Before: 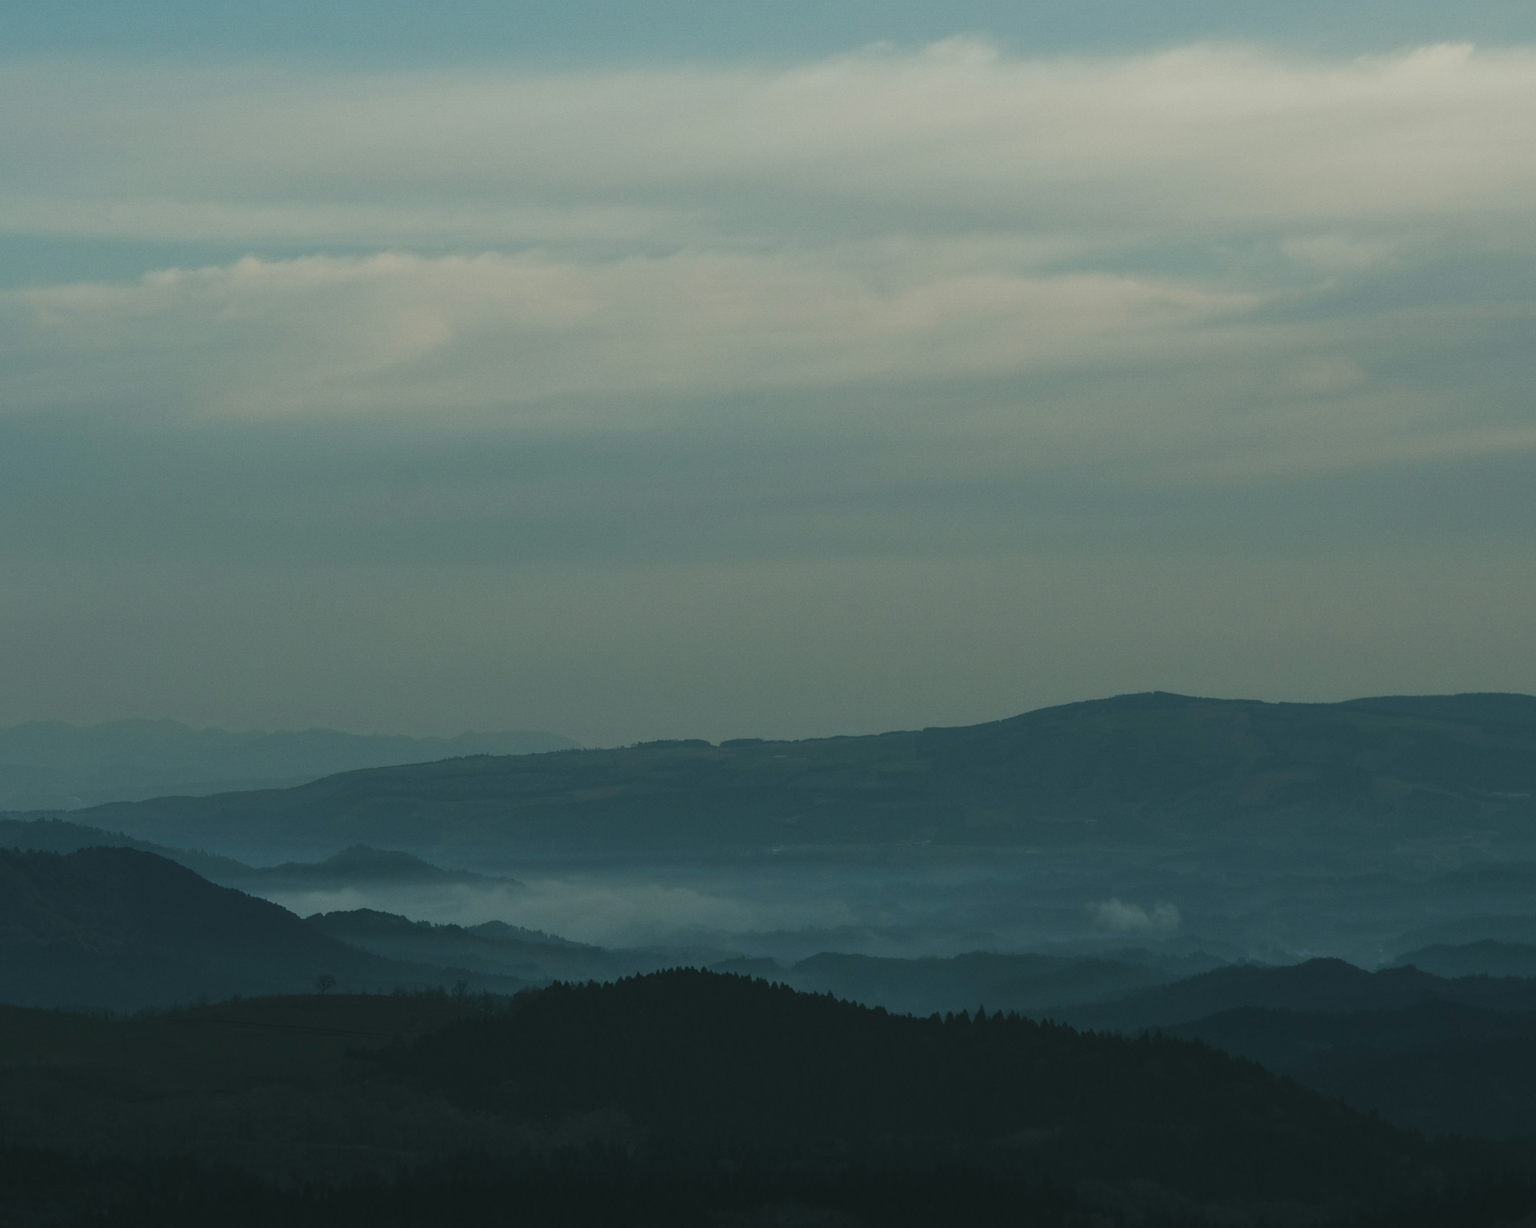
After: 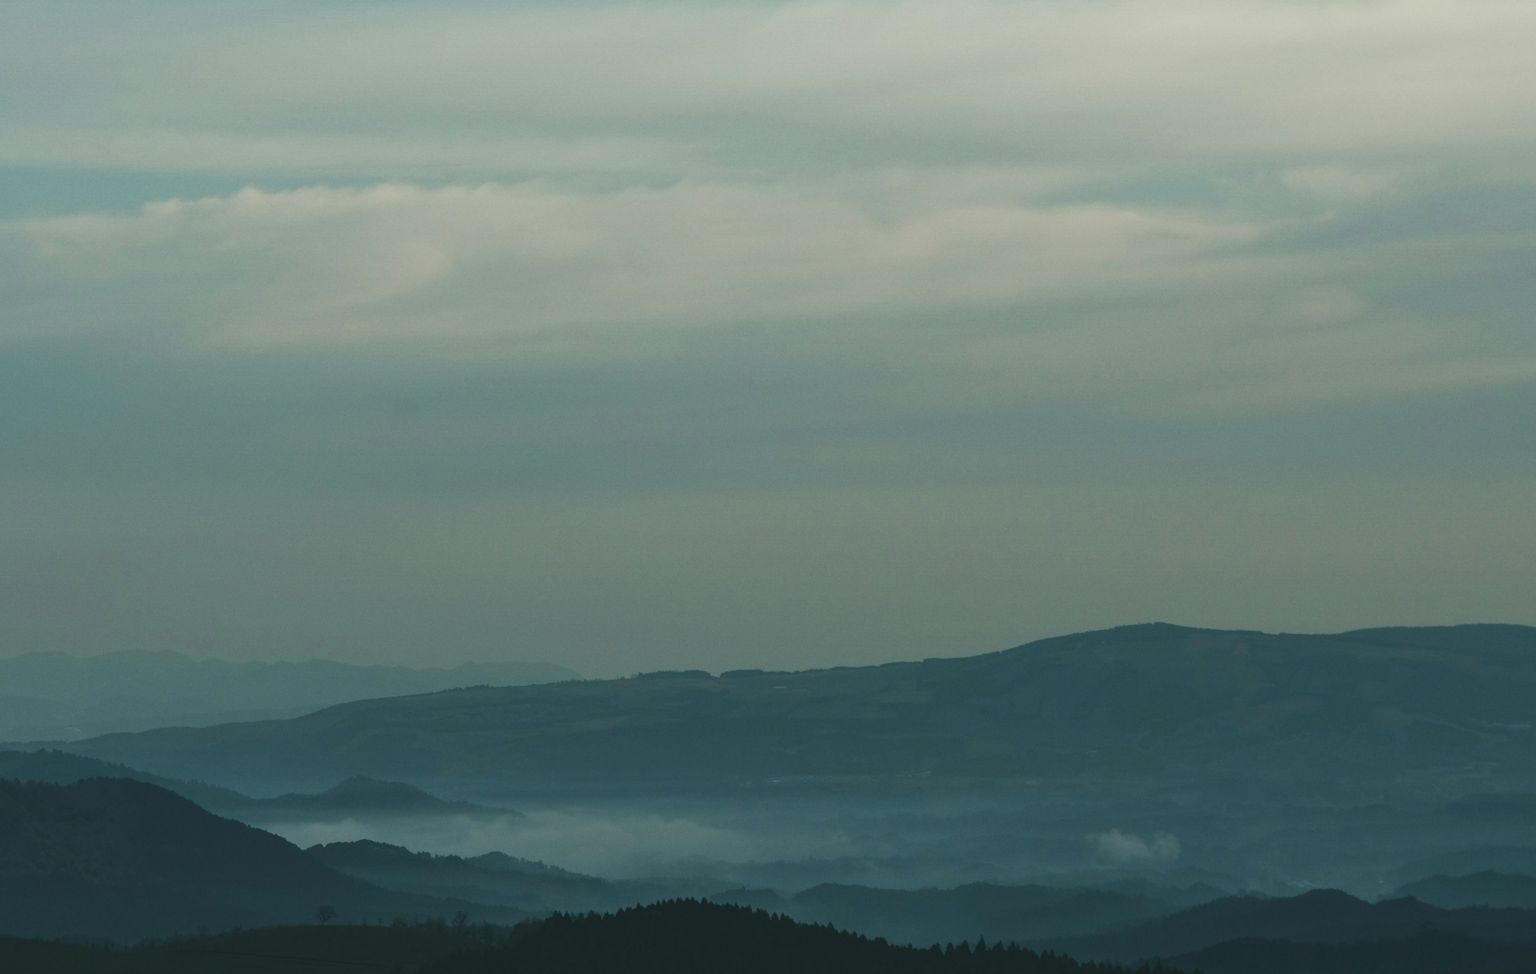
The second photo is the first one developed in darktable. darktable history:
exposure: black level correction 0, exposure 0.199 EV, compensate highlight preservation false
crop and rotate: top 5.666%, bottom 14.965%
